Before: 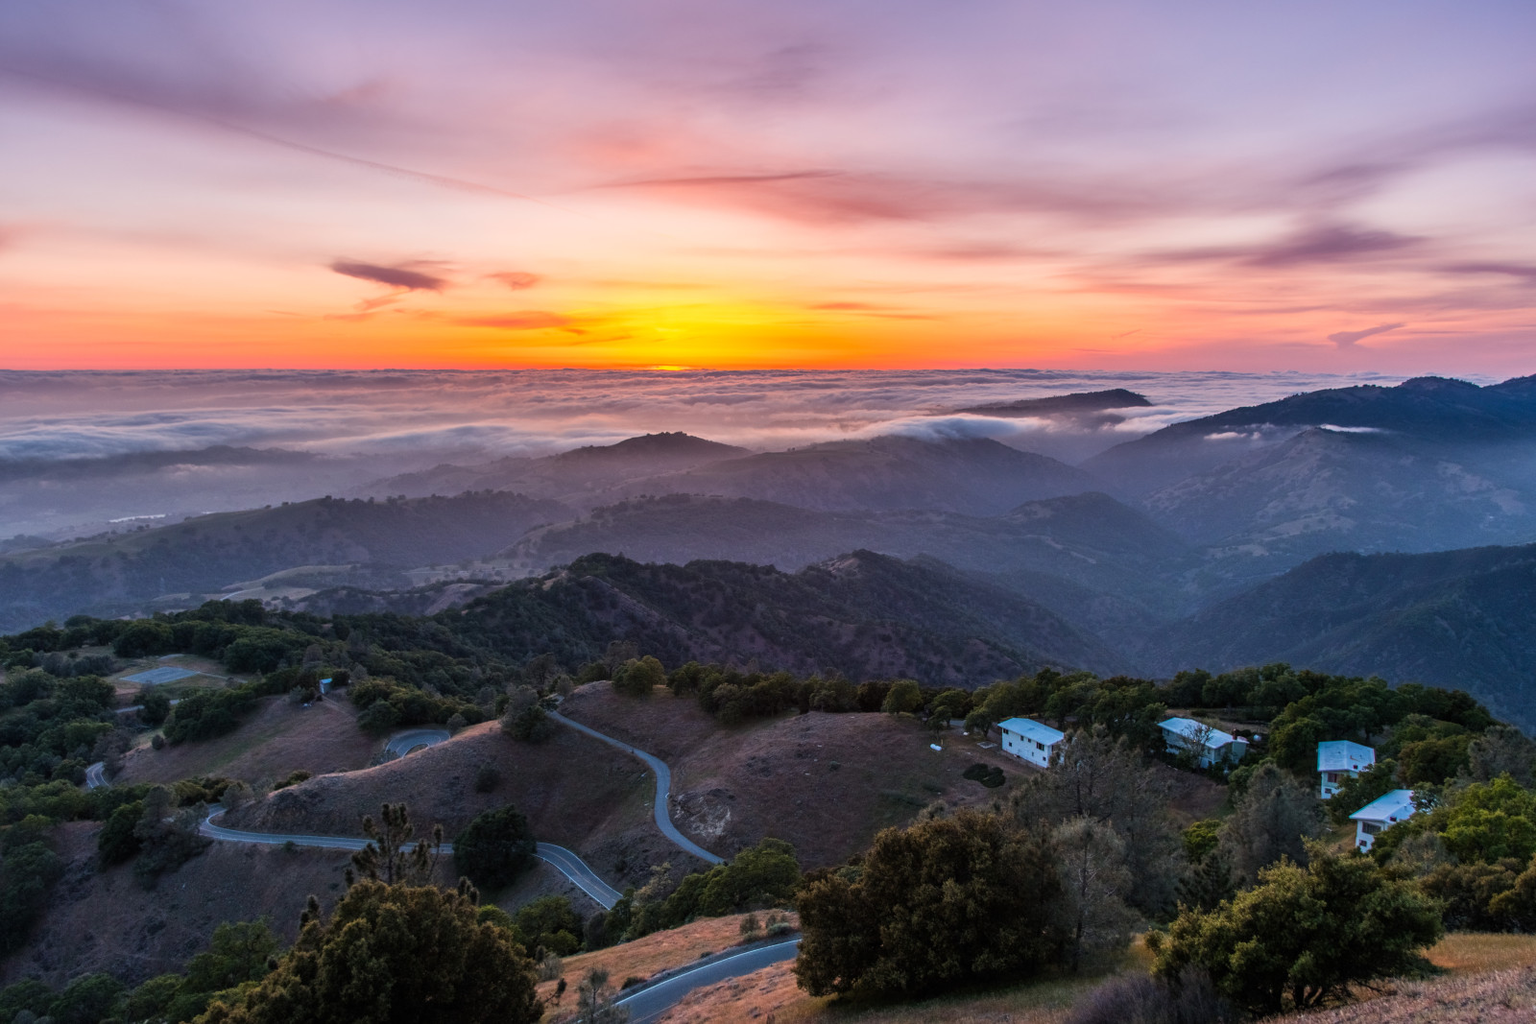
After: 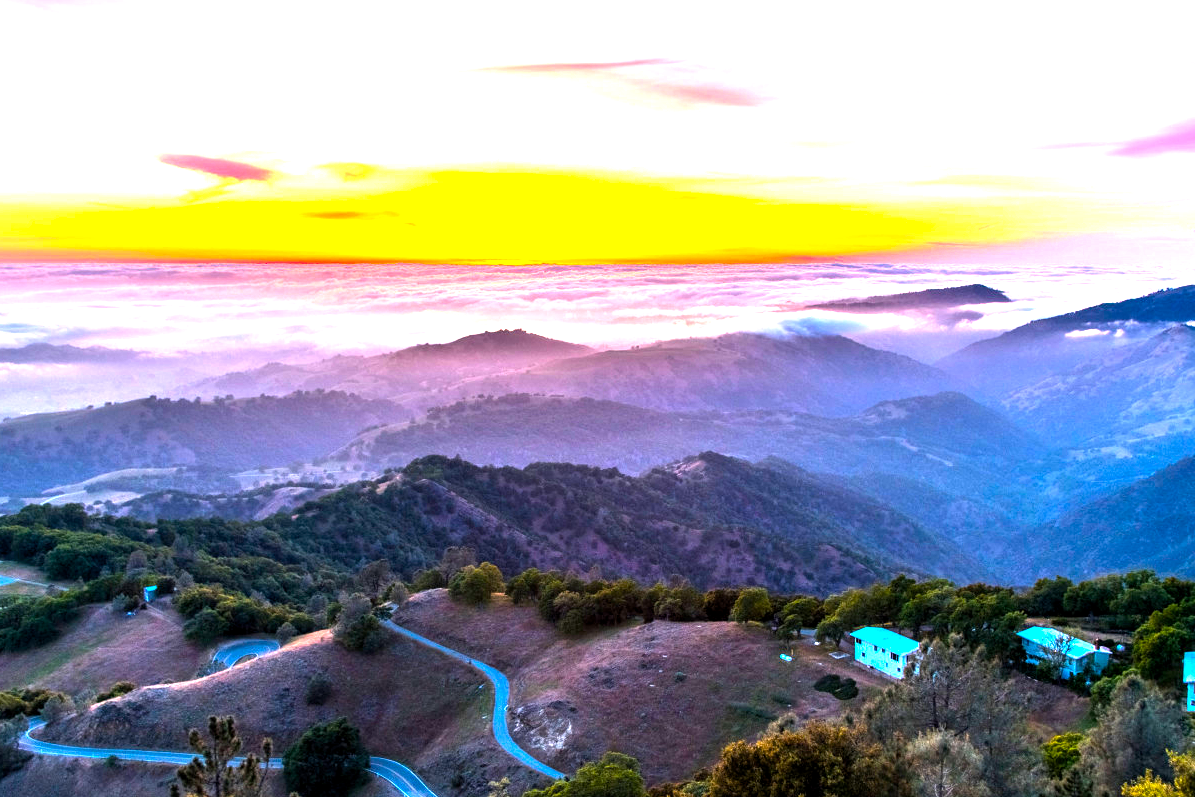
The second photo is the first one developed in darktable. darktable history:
color balance: lift [0.991, 1, 1, 1], gamma [0.996, 1, 1, 1], input saturation 98.52%, contrast 20.34%, output saturation 103.72%
crop and rotate: left 11.831%, top 11.346%, right 13.429%, bottom 13.899%
color balance rgb: perceptual saturation grading › global saturation 25%, global vibrance 20%
exposure: black level correction 0, exposure 1.7 EV, compensate exposure bias true, compensate highlight preservation false
